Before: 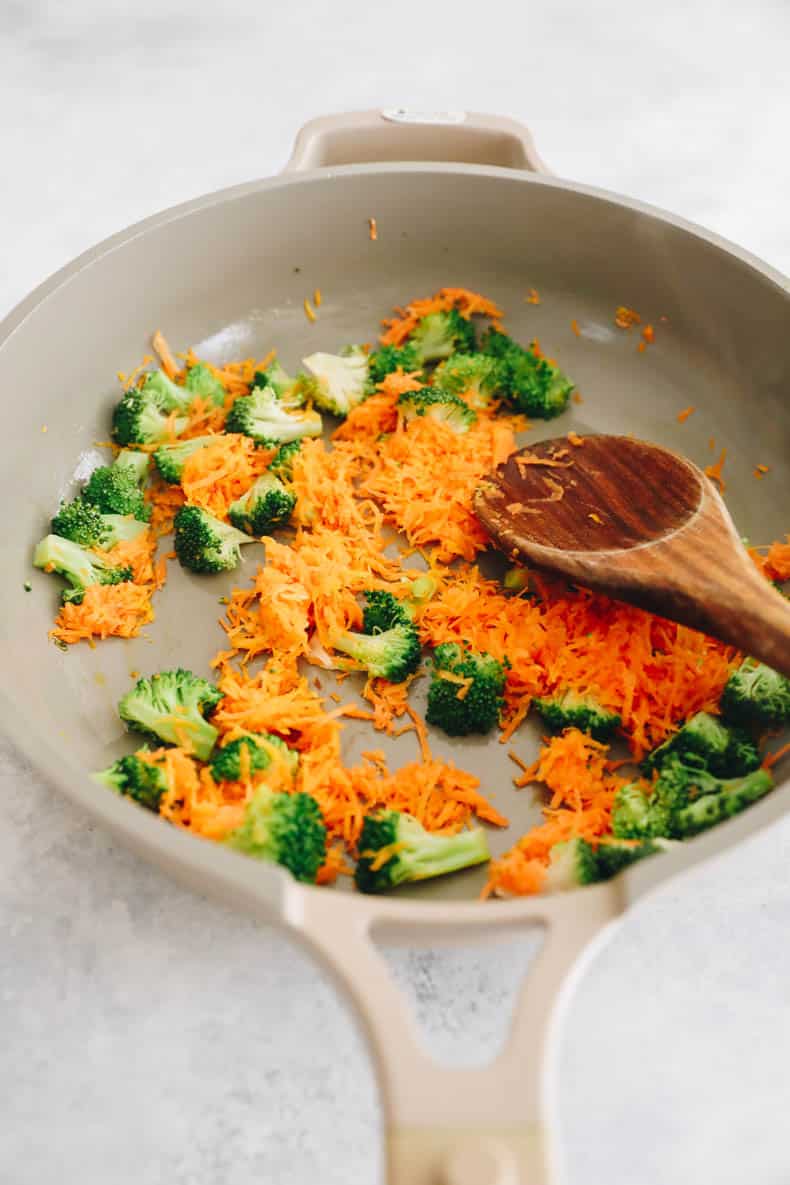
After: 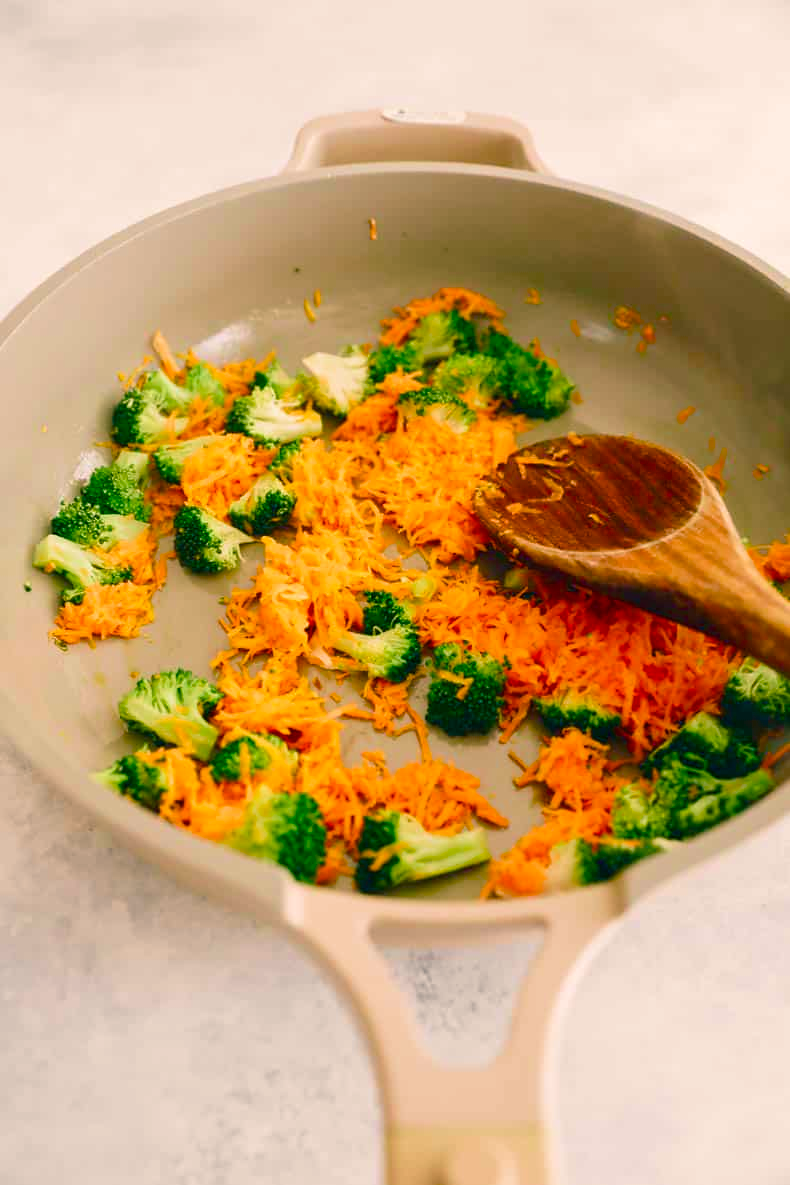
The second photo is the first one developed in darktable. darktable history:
velvia: strength 36.18%
color balance rgb: shadows lift › chroma 5.086%, shadows lift › hue 239.15°, highlights gain › chroma 2.997%, highlights gain › hue 60.24°, linear chroma grading › global chroma 15.306%, perceptual saturation grading › global saturation 44.041%, perceptual saturation grading › highlights -50.307%, perceptual saturation grading › shadows 30.295%
